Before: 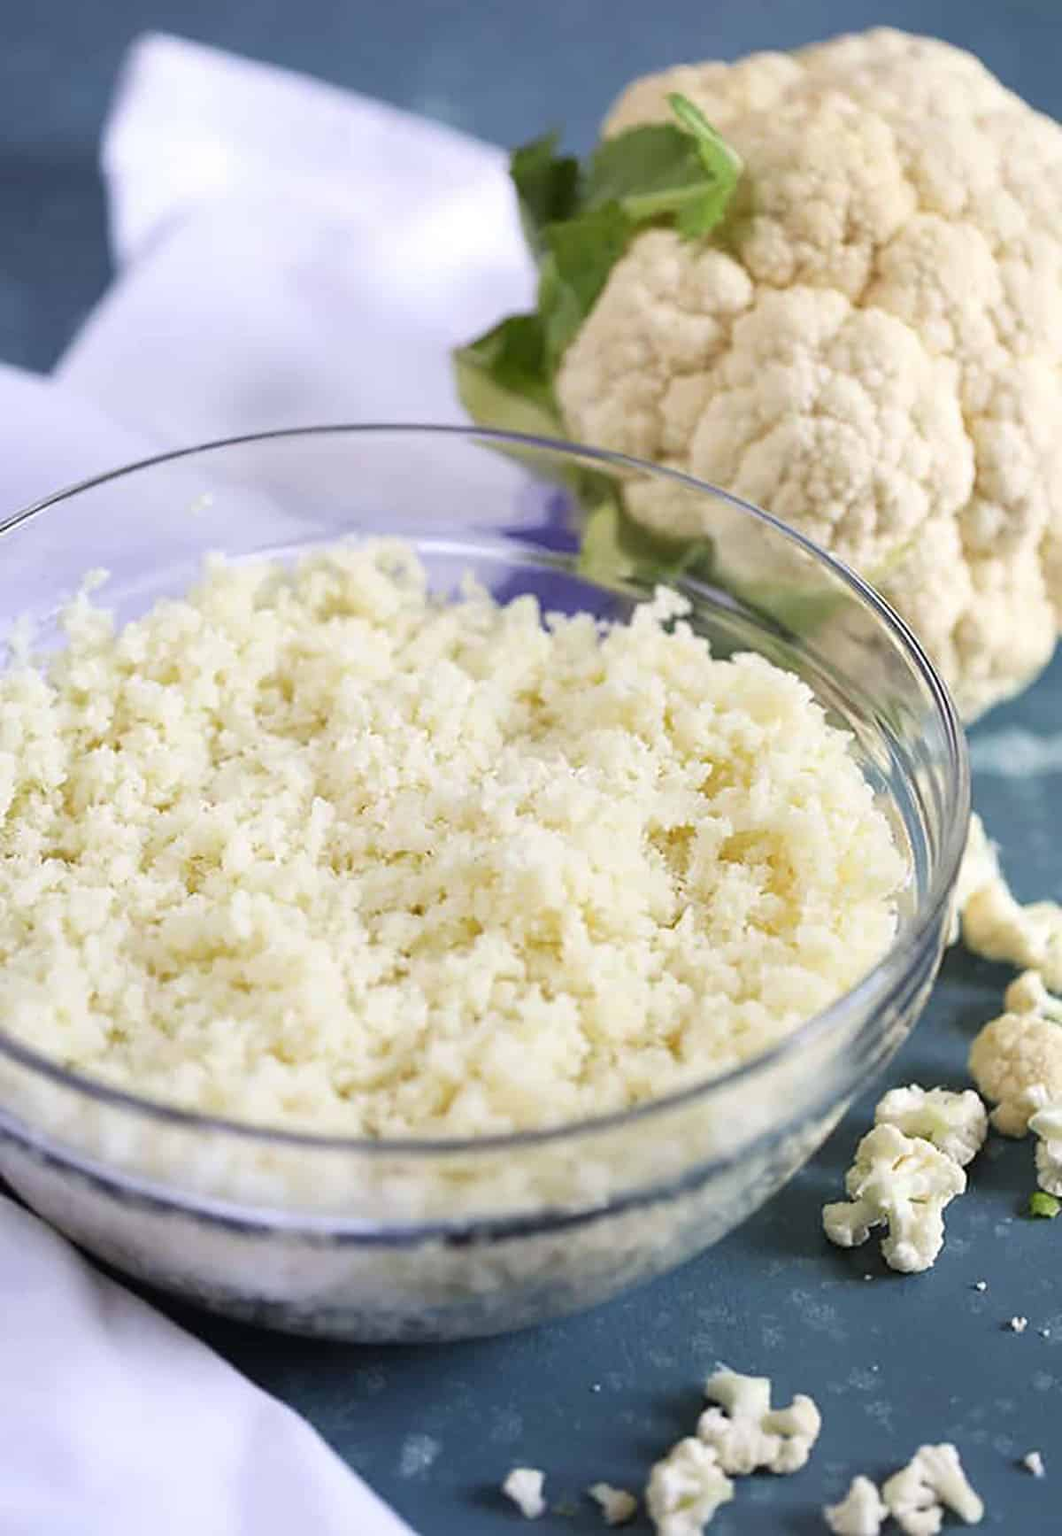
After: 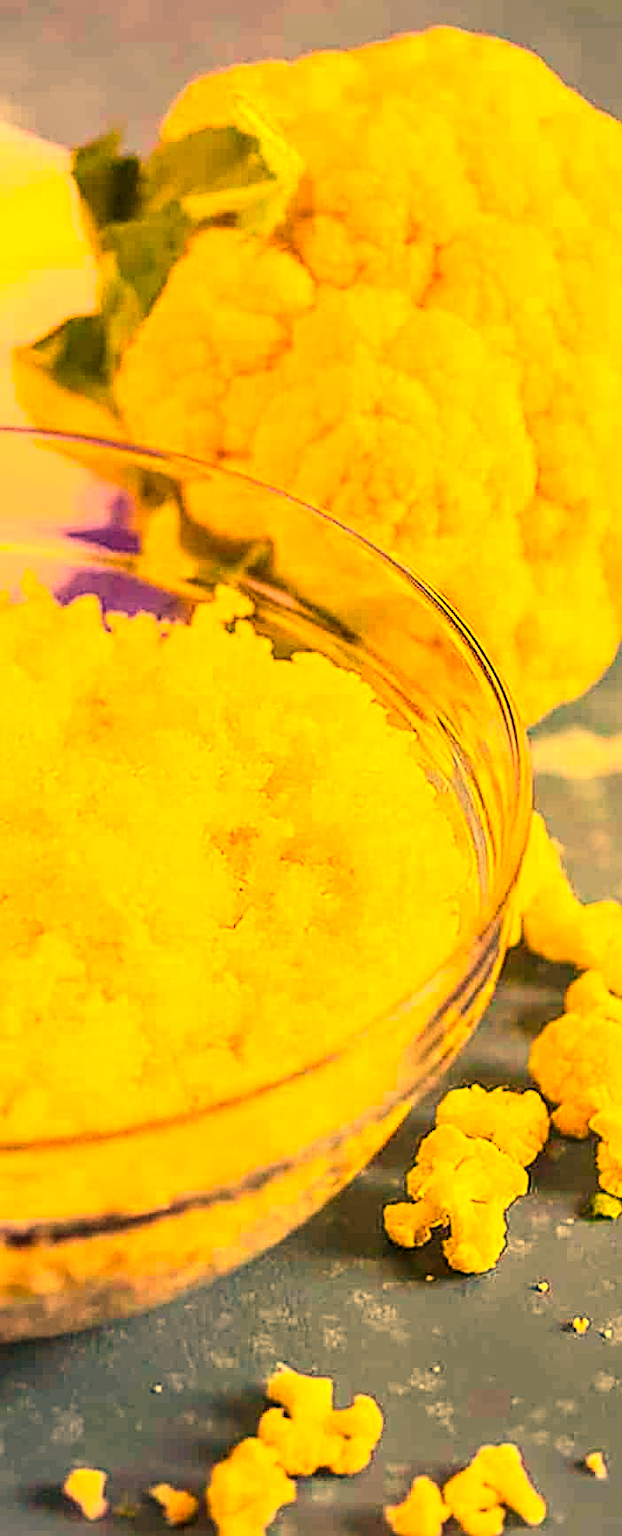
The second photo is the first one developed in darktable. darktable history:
sharpen: on, module defaults
crop: left 41.402%
exposure: exposure 0.493 EV, compensate highlight preservation false
contrast brightness saturation: contrast 0.23, brightness 0.1, saturation 0.29
color balance rgb: linear chroma grading › global chroma 15%, perceptual saturation grading › global saturation 30%
white balance: red 1.467, blue 0.684
local contrast: highlights 35%, detail 135%
